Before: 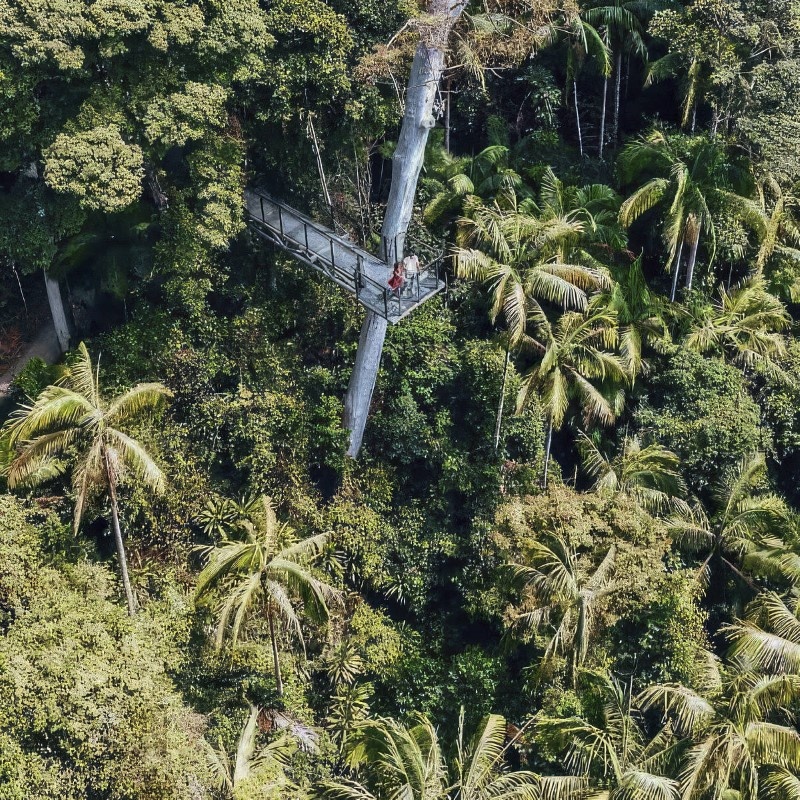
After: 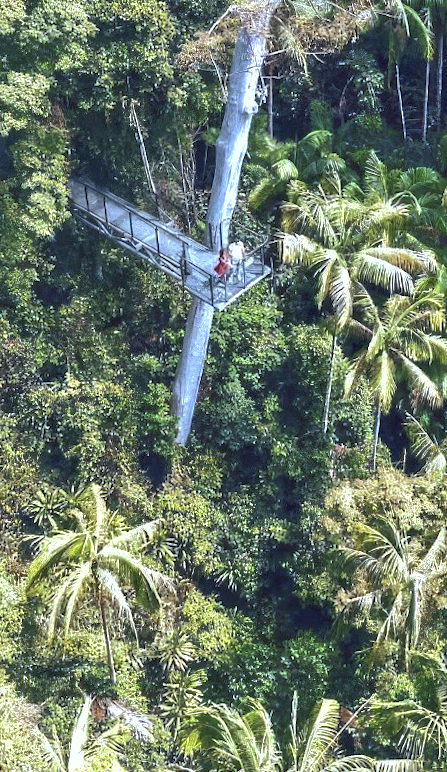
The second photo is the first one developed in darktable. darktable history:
crop: left 21.496%, right 22.254%
exposure: black level correction 0, exposure 0.9 EV, compensate highlight preservation false
rotate and perspective: rotation -1°, crop left 0.011, crop right 0.989, crop top 0.025, crop bottom 0.975
shadows and highlights: on, module defaults
white balance: red 0.931, blue 1.11
